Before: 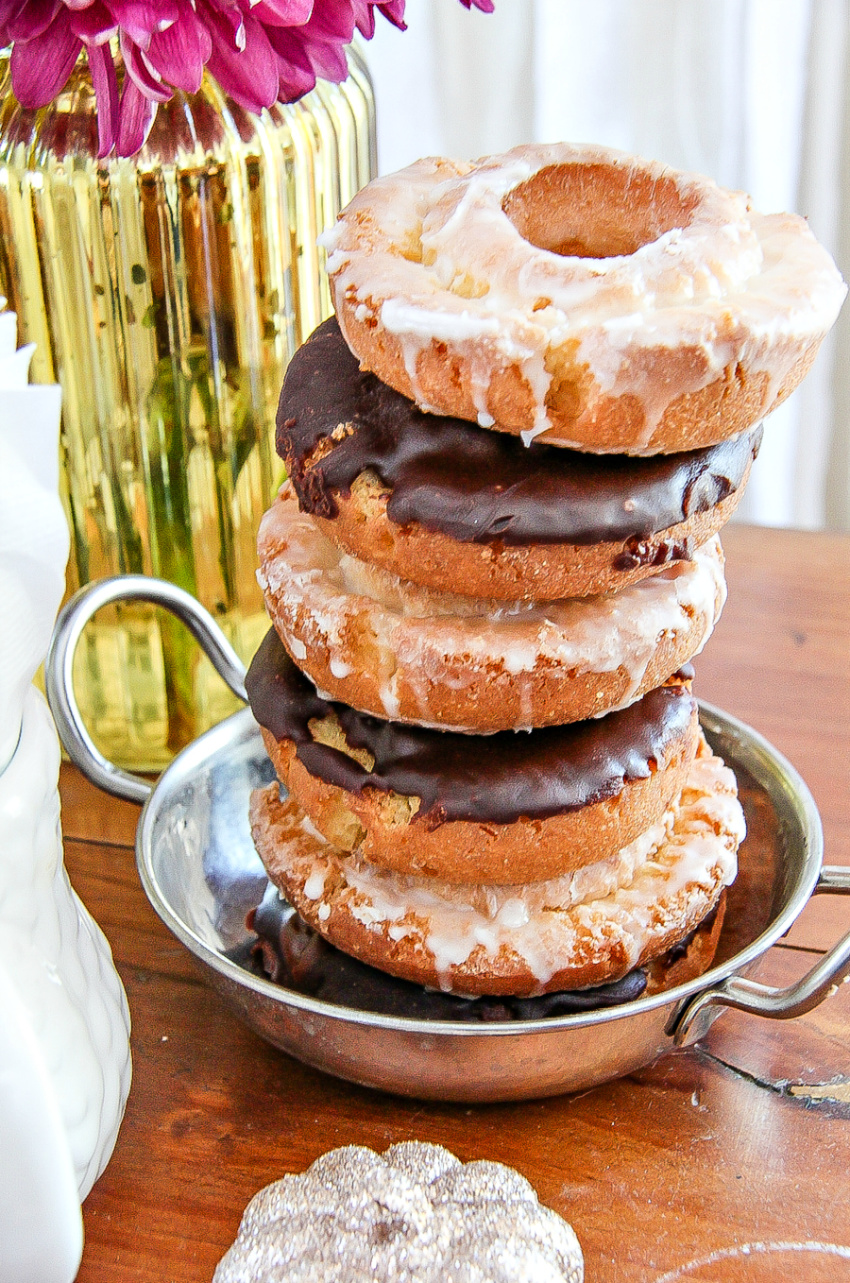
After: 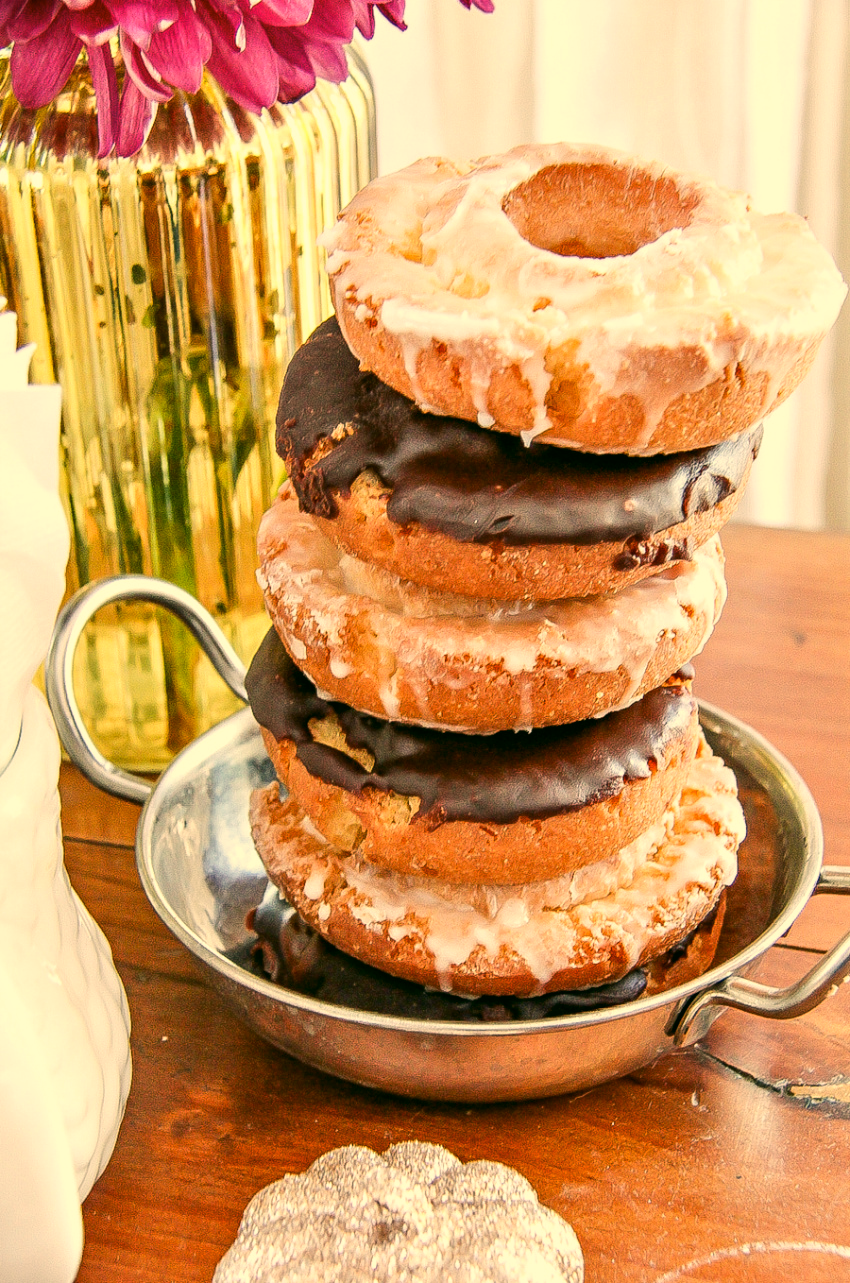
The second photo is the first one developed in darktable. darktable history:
white balance: red 1.123, blue 0.83
color correction: highlights a* 4.02, highlights b* 4.98, shadows a* -7.55, shadows b* 4.98
